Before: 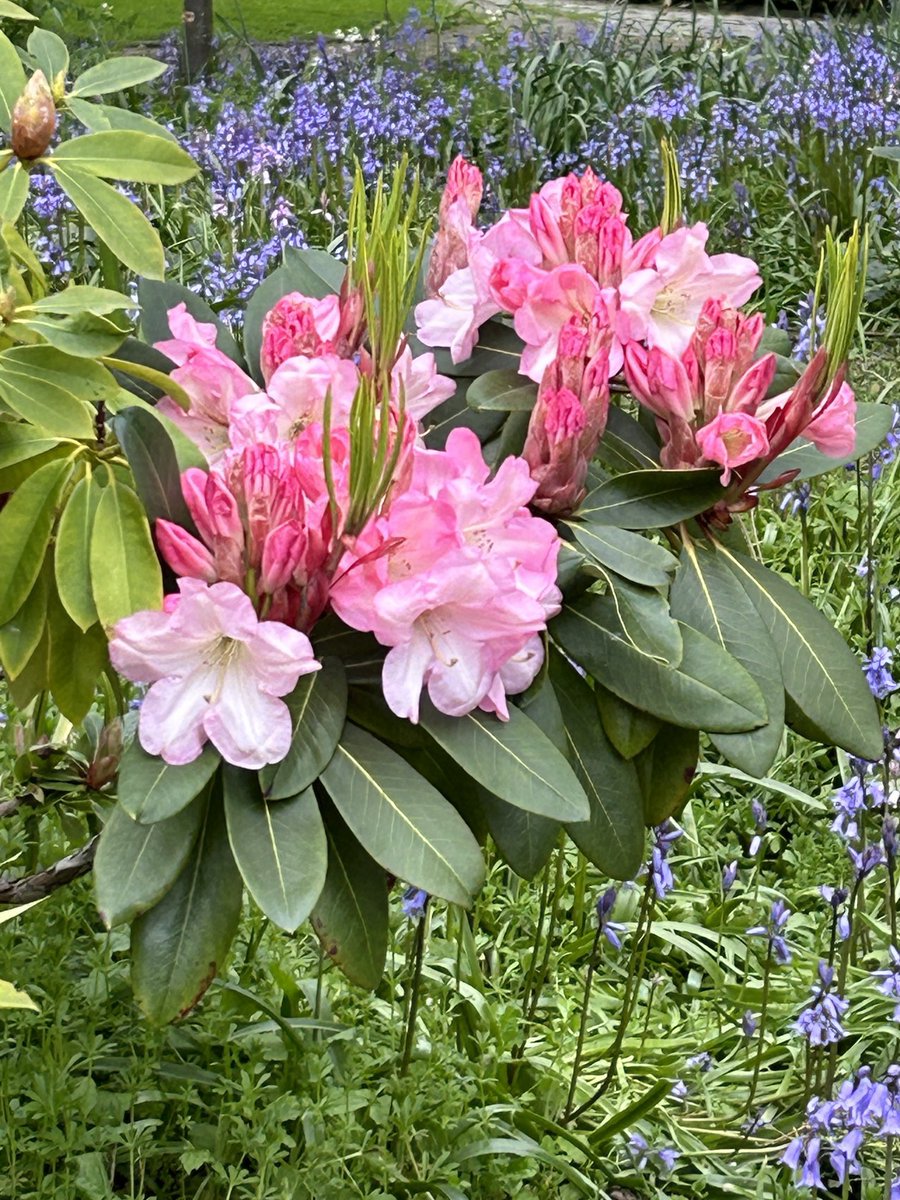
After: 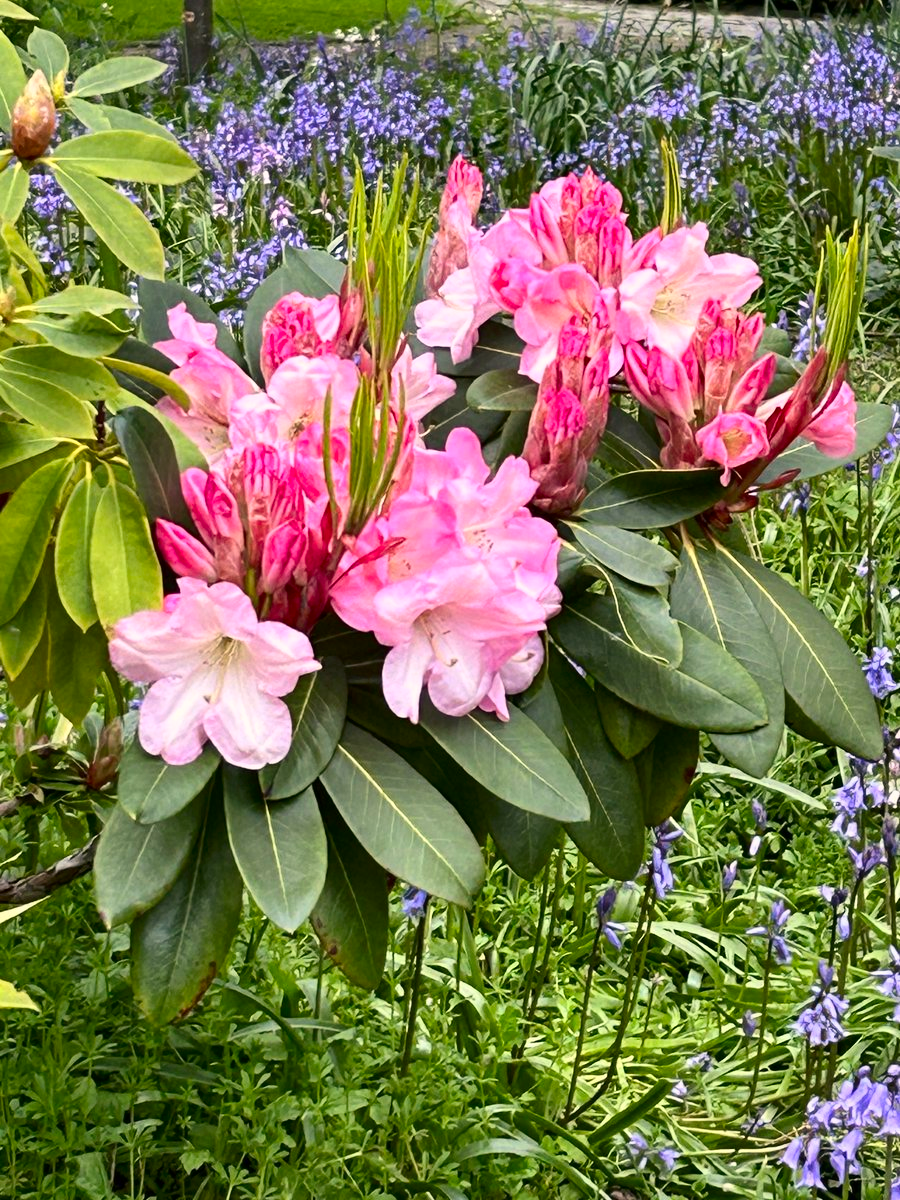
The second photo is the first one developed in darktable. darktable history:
contrast brightness saturation: contrast 0.15, brightness -0.012, saturation 0.104
color correction: highlights a* 3.77, highlights b* 5.12
